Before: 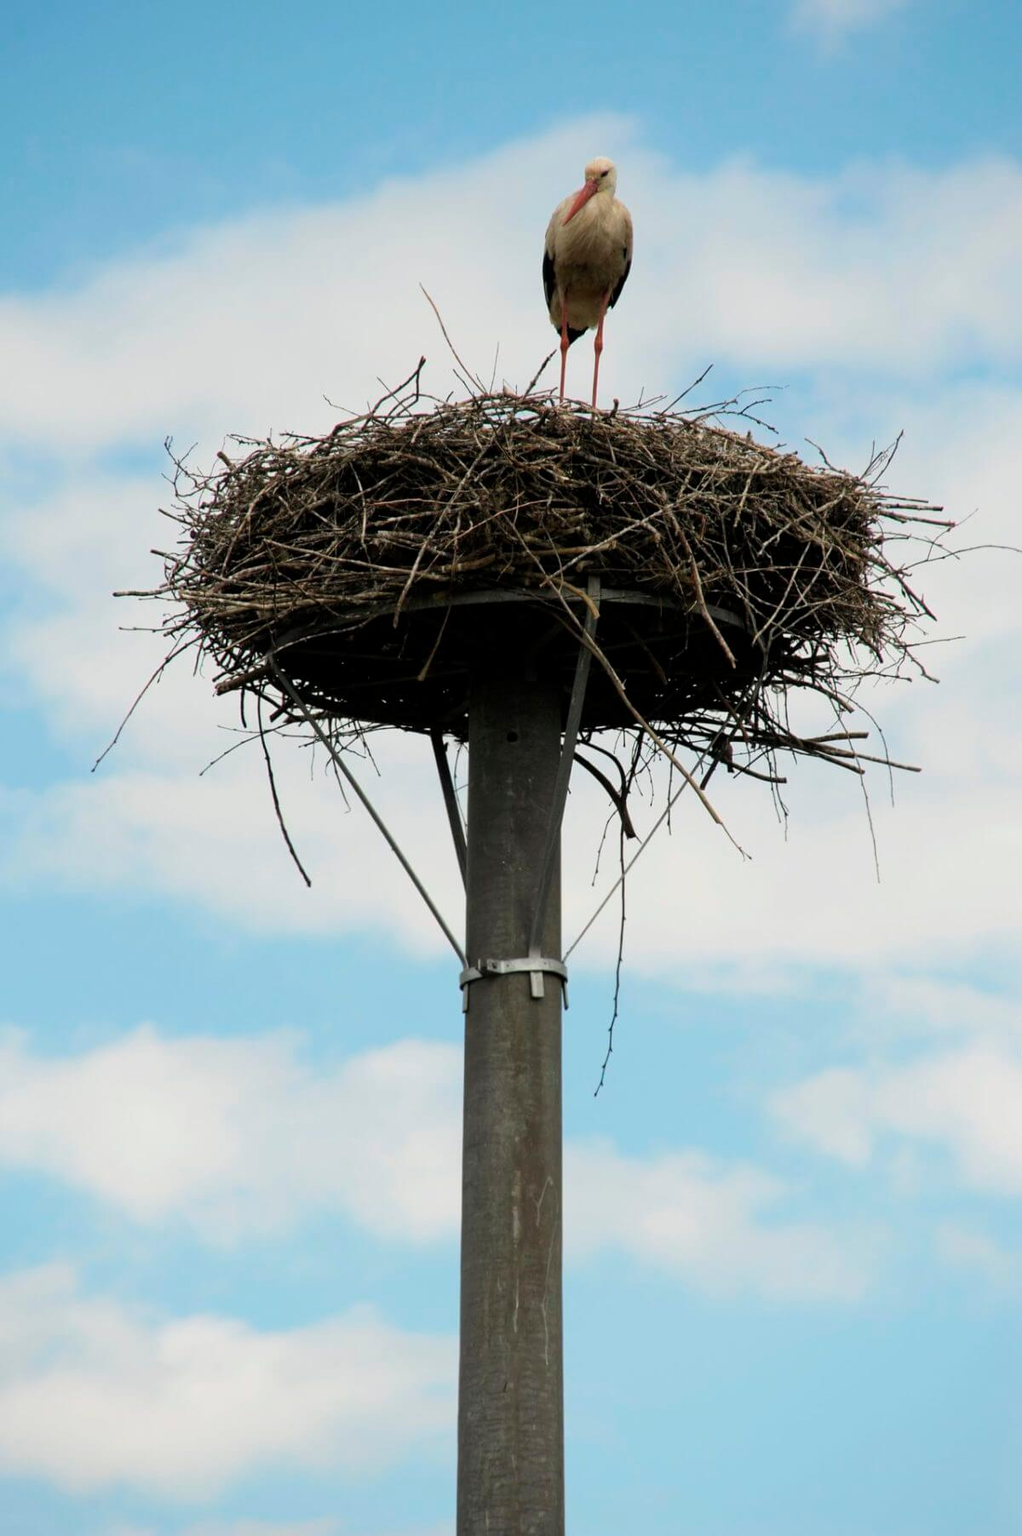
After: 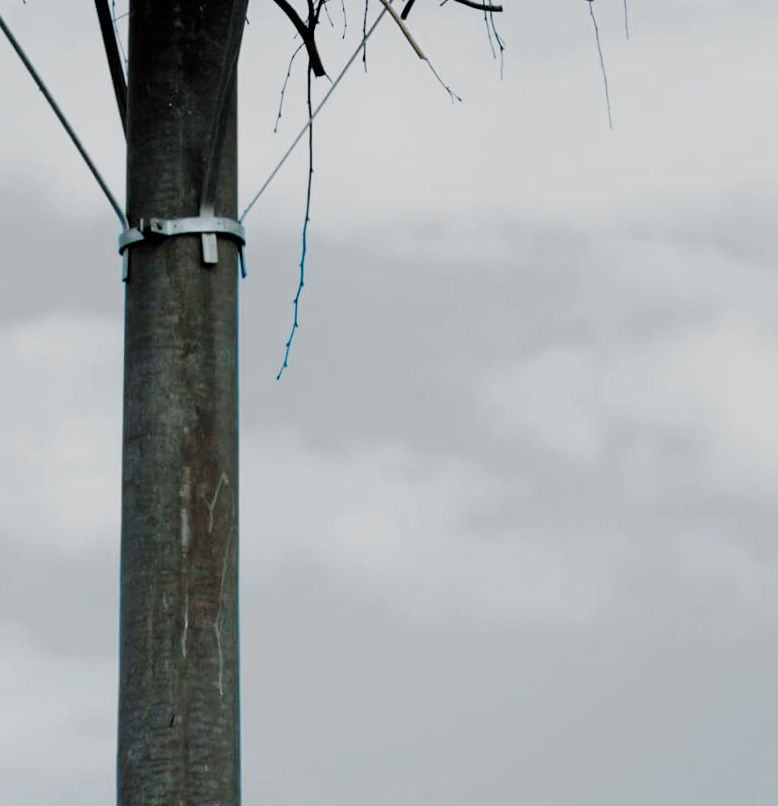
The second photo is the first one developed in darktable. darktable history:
color balance rgb: perceptual saturation grading › global saturation 20%, perceptual saturation grading › highlights -49.771%, perceptual saturation grading › shadows 24.725%, contrast -9.983%
filmic rgb: black relative exposure -5.1 EV, white relative exposure 3.97 EV, hardness 2.88, contrast 1.401, highlights saturation mix -31.24%, add noise in highlights 0.002, preserve chrominance max RGB, color science v3 (2019), use custom middle-gray values true, iterations of high-quality reconstruction 0, contrast in highlights soft
crop and rotate: left 35.115%, top 50.375%, bottom 4.909%
color calibration: illuminant F (fluorescent), F source F9 (Cool White Deluxe 4150 K) – high CRI, x 0.373, y 0.373, temperature 4161.75 K
